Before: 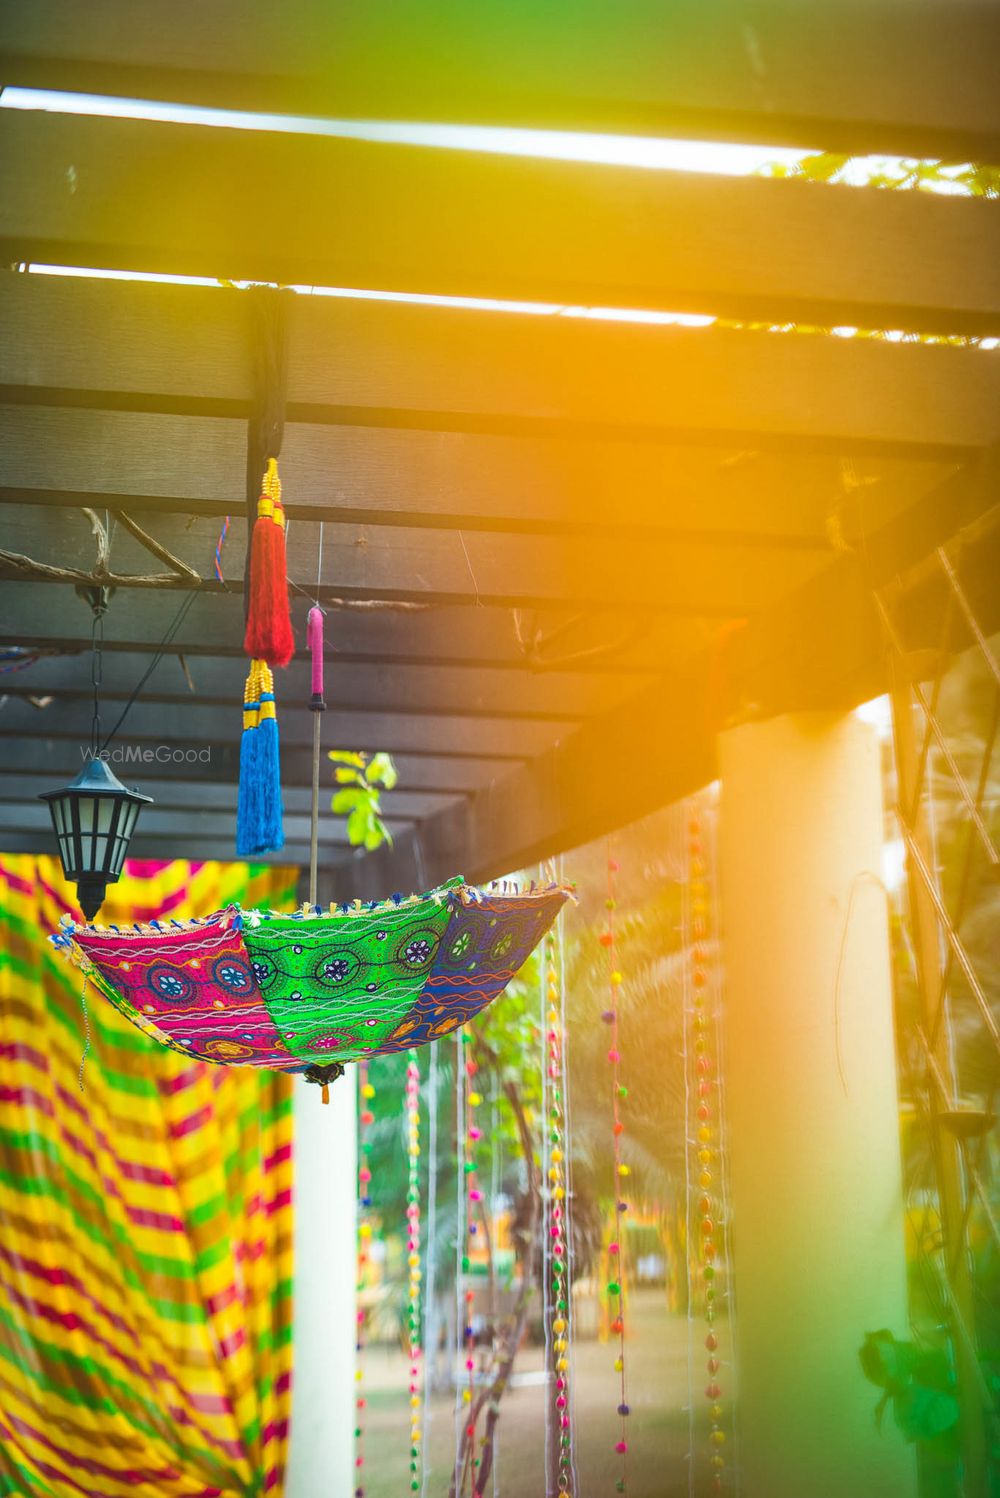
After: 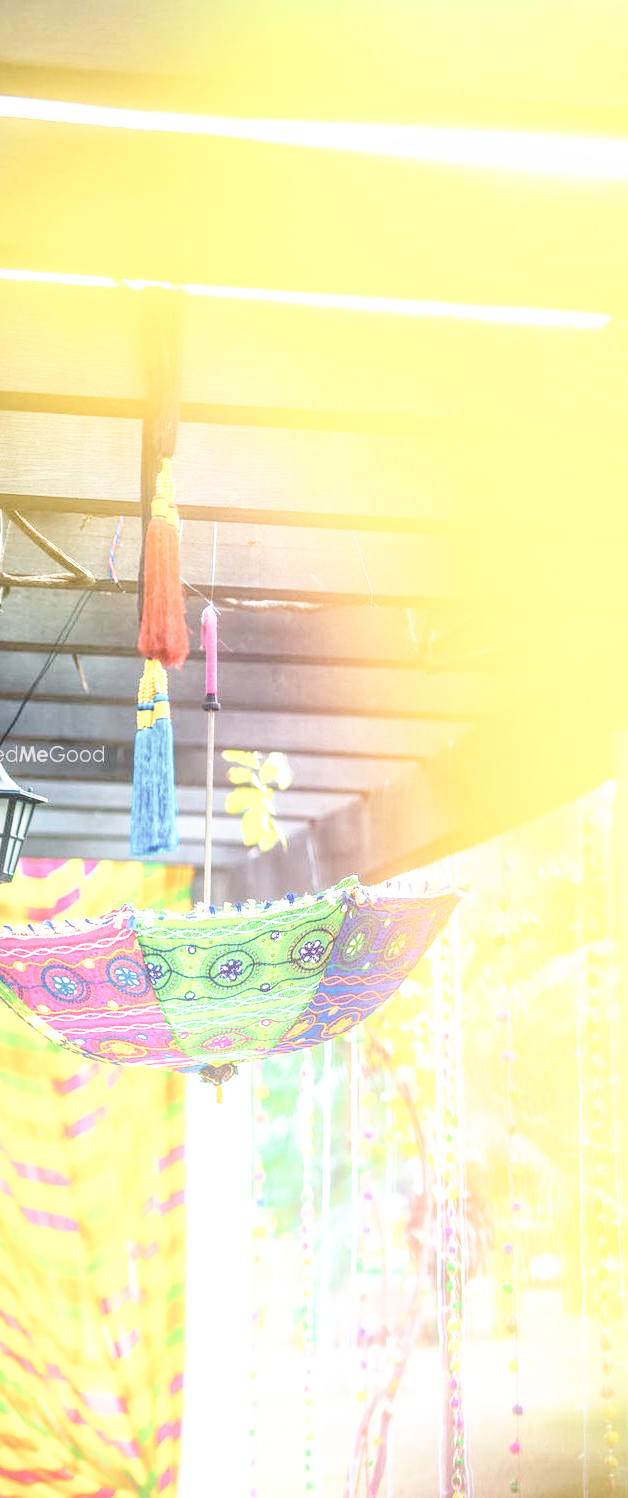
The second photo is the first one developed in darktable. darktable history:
local contrast: on, module defaults
bloom: size 13.65%, threshold 98.39%, strength 4.82%
contrast brightness saturation: contrast -0.05, saturation -0.41
crop: left 10.644%, right 26.528%
exposure: black level correction 0.001, exposure 1.3 EV, compensate highlight preservation false
white balance: red 1.05, blue 1.072
base curve: curves: ch0 [(0, 0) (0.036, 0.037) (0.121, 0.228) (0.46, 0.76) (0.859, 0.983) (1, 1)], preserve colors none
